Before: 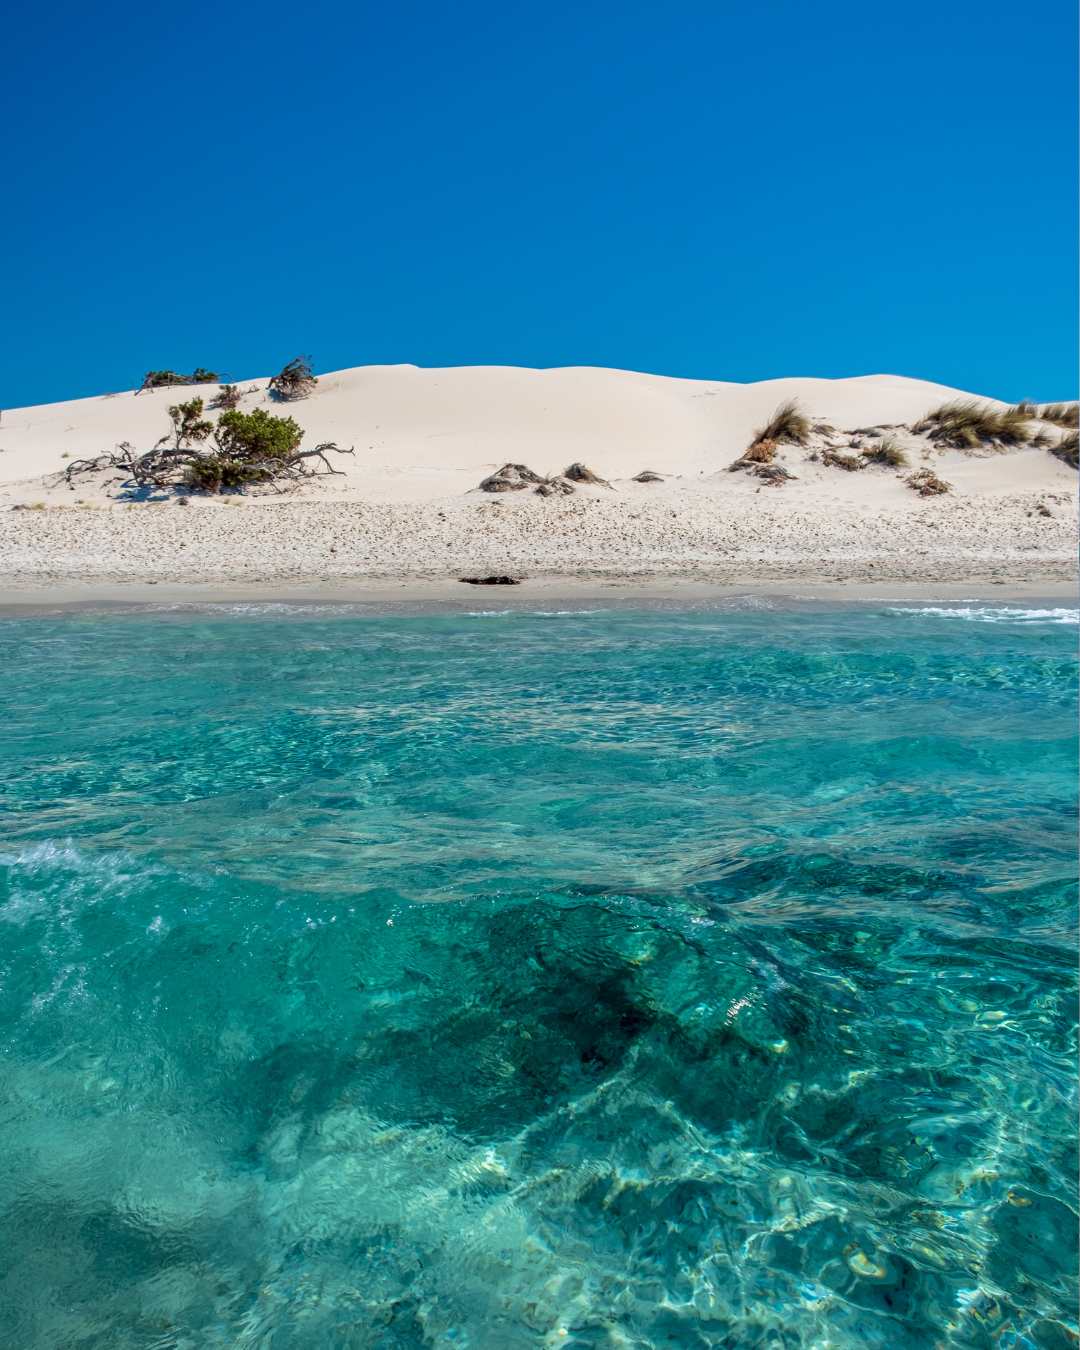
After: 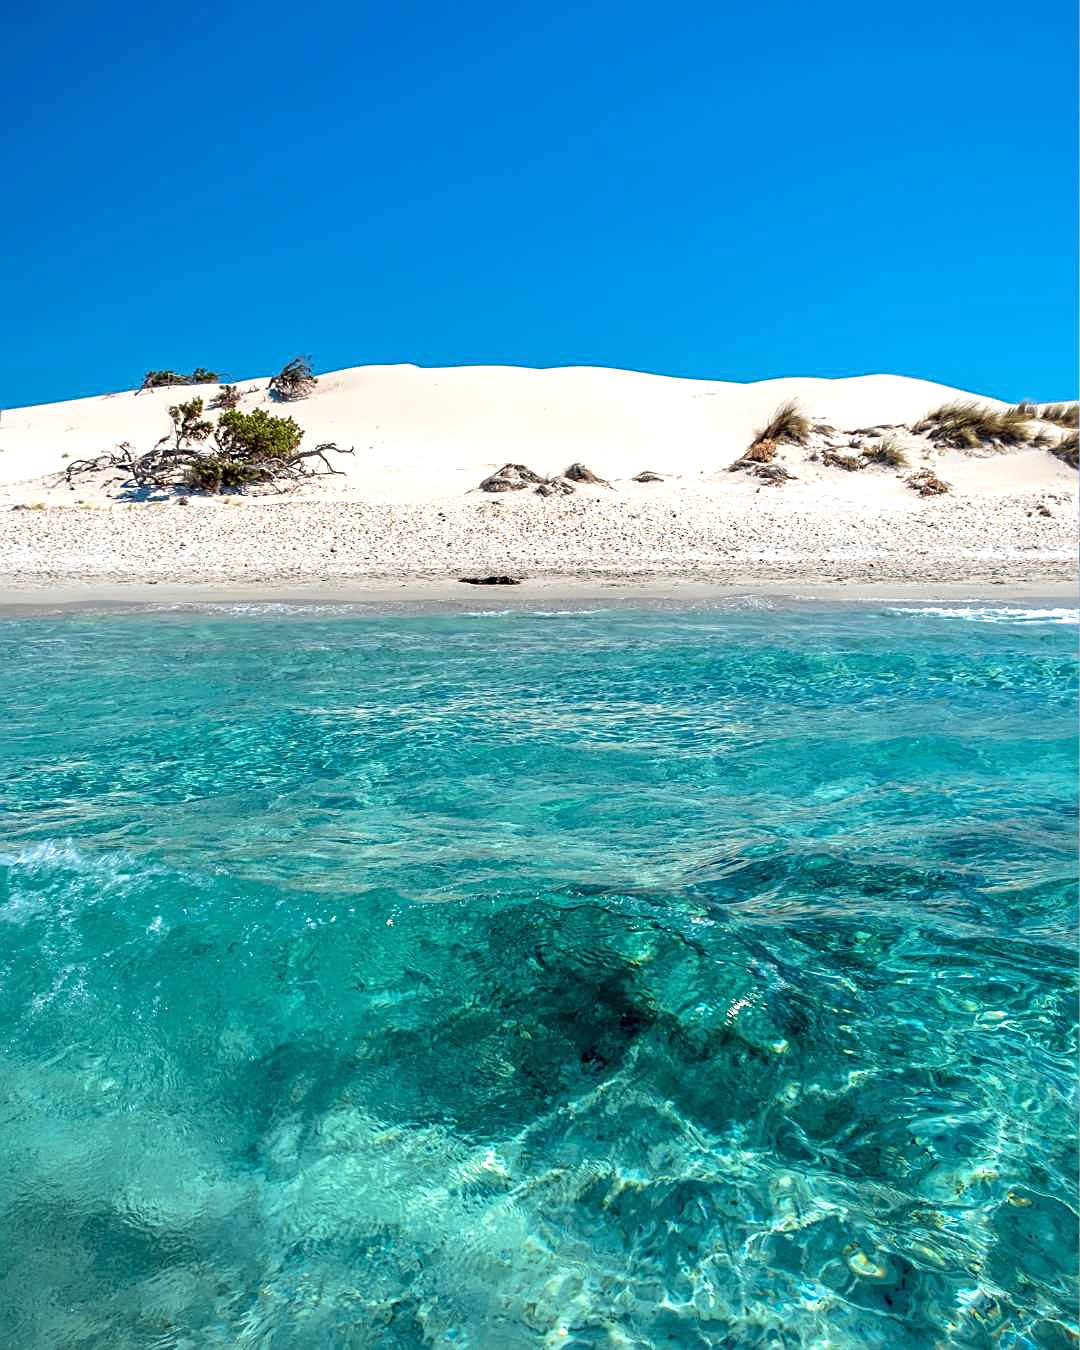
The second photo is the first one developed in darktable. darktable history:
exposure: exposure 0.563 EV, compensate highlight preservation false
sharpen: on, module defaults
